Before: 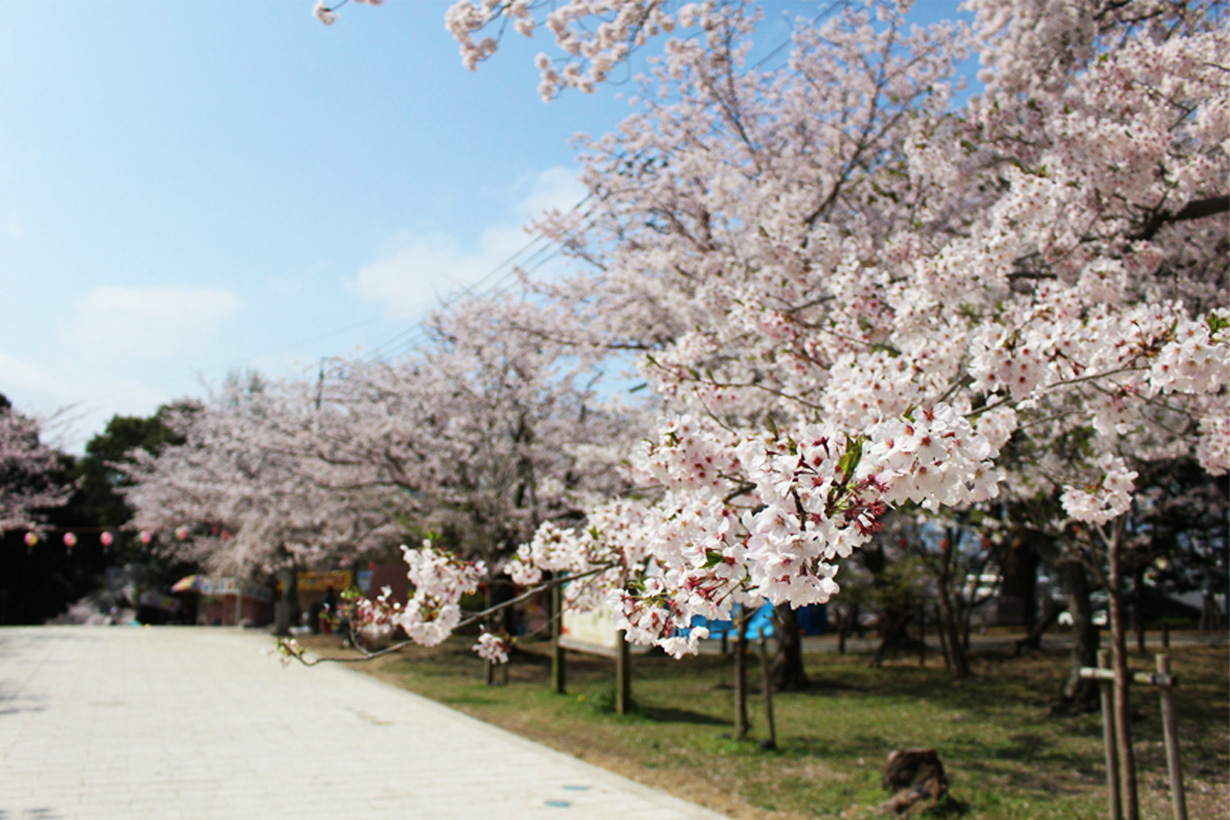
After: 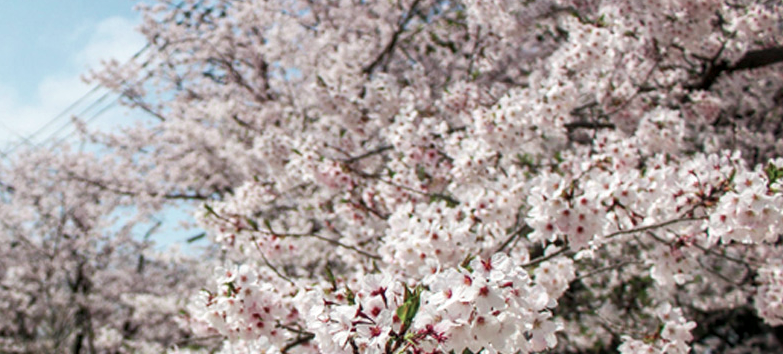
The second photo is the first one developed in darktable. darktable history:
local contrast: on, module defaults
crop: left 36.005%, top 18.293%, right 0.31%, bottom 38.444%
color contrast: blue-yellow contrast 0.7
